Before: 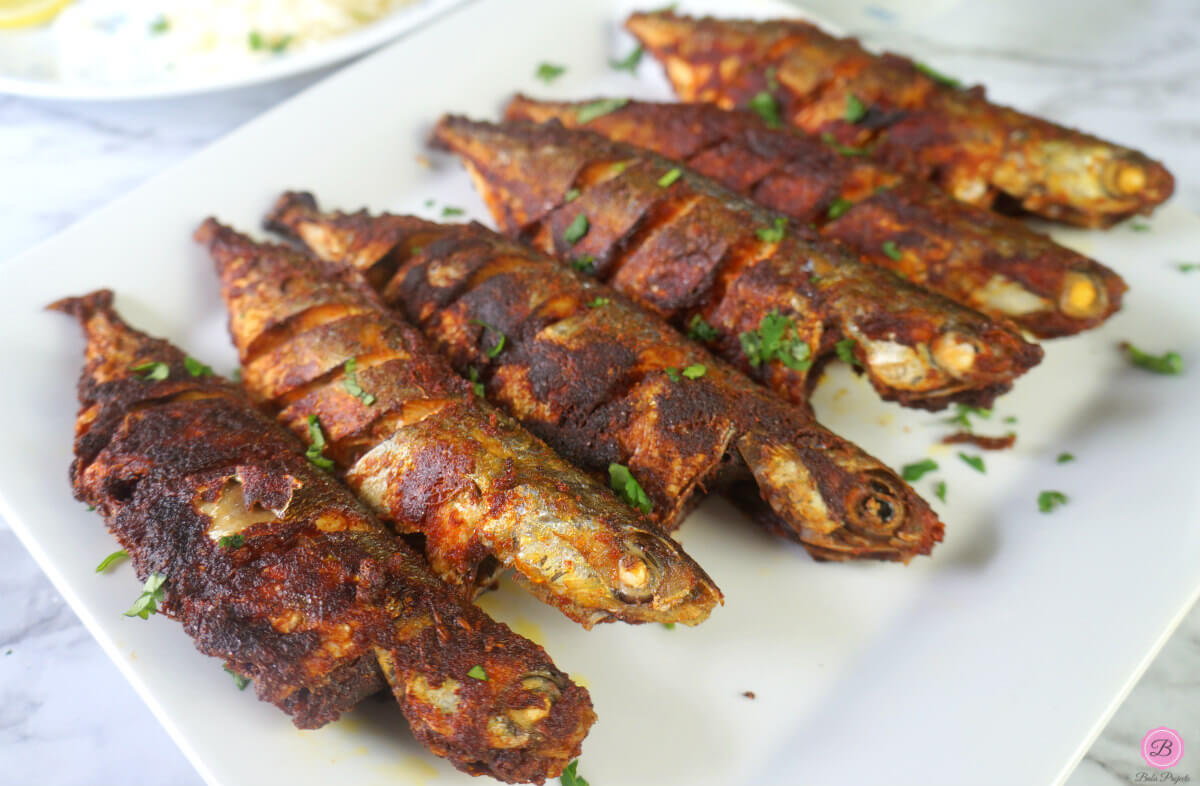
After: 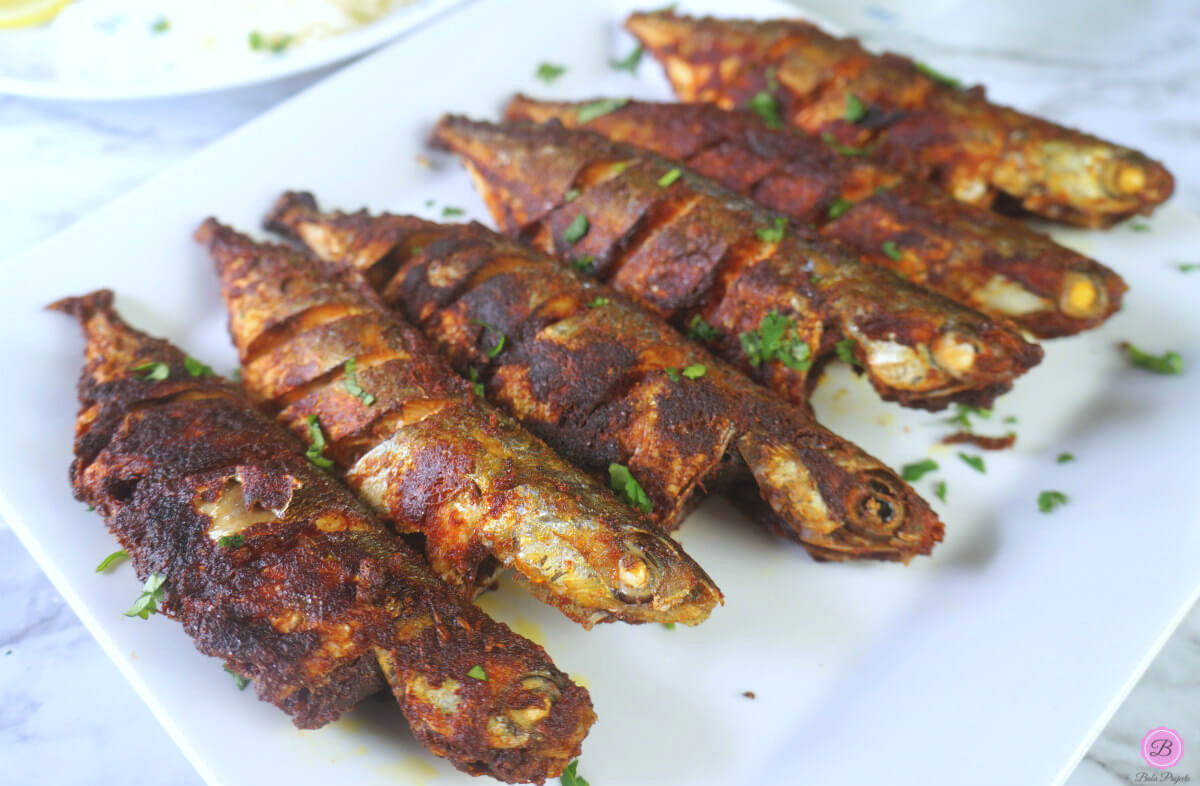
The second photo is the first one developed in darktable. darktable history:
exposure: black level correction -0.008, exposure 0.067 EV, compensate highlight preservation false
white balance: red 0.954, blue 1.079
